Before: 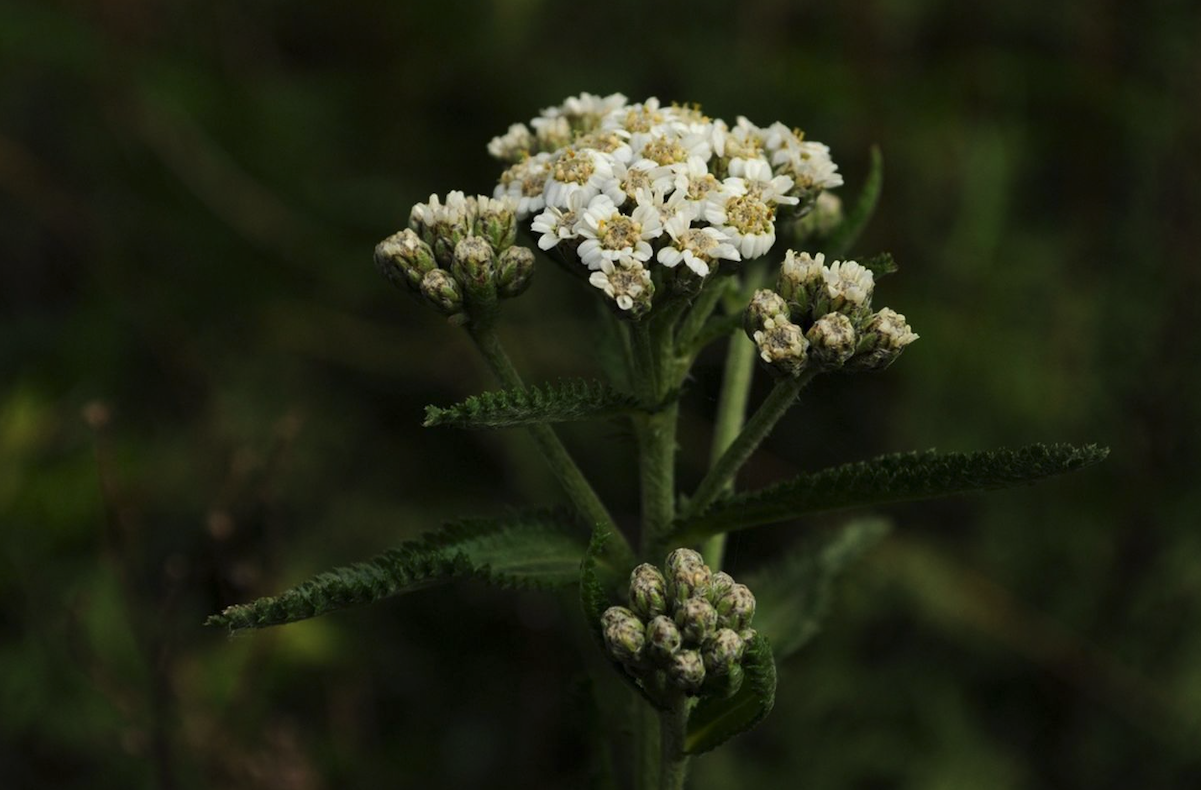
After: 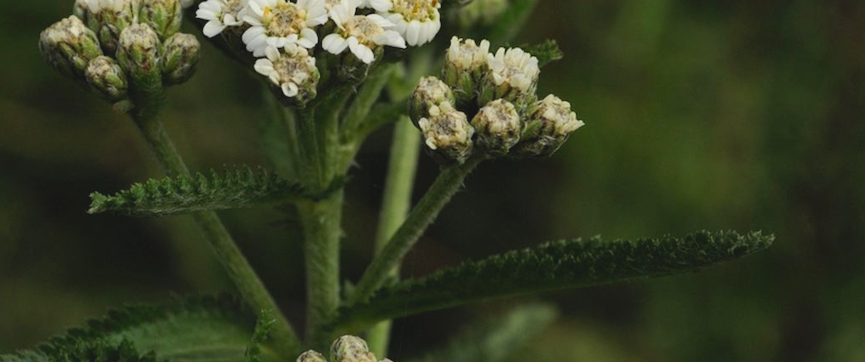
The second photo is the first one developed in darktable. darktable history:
crop and rotate: left 27.938%, top 27.046%, bottom 27.046%
contrast brightness saturation: contrast -0.1, brightness 0.05, saturation 0.08
